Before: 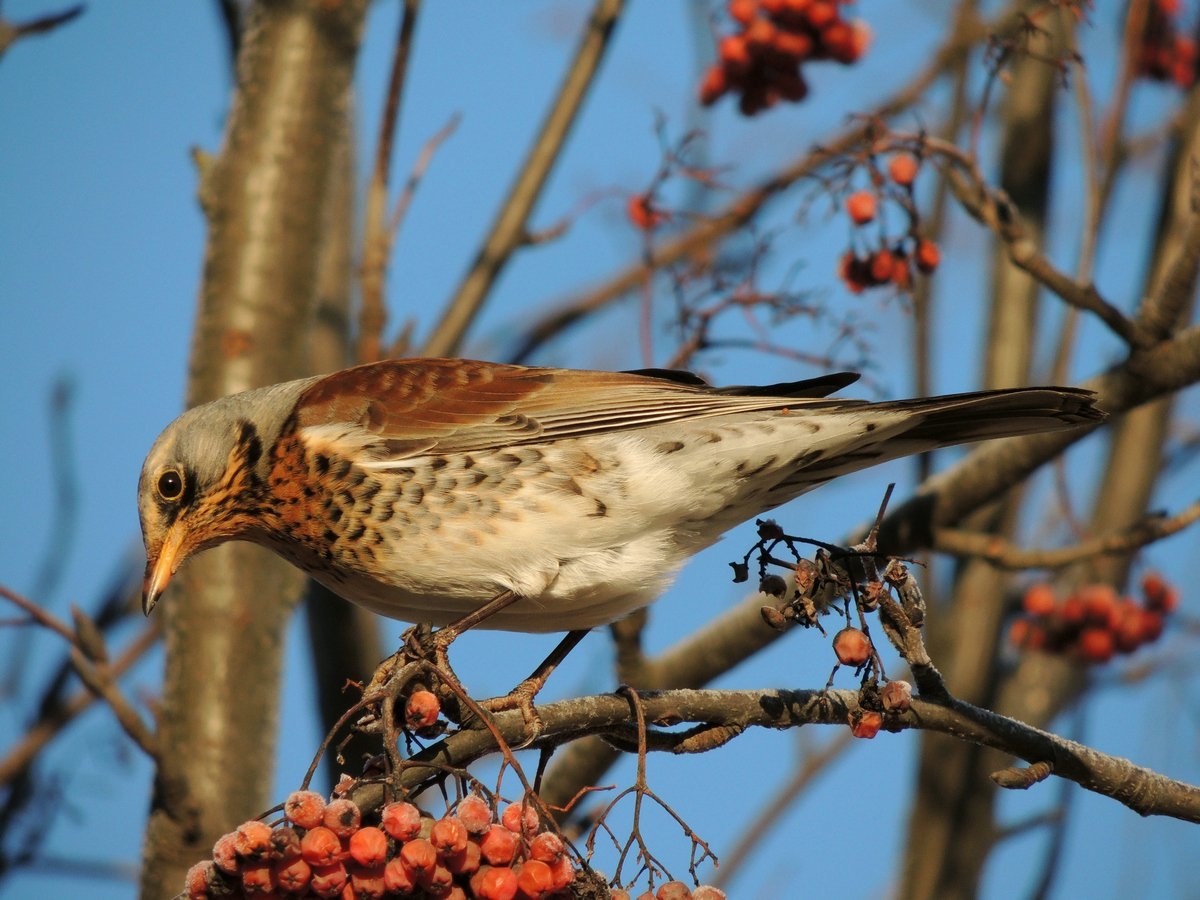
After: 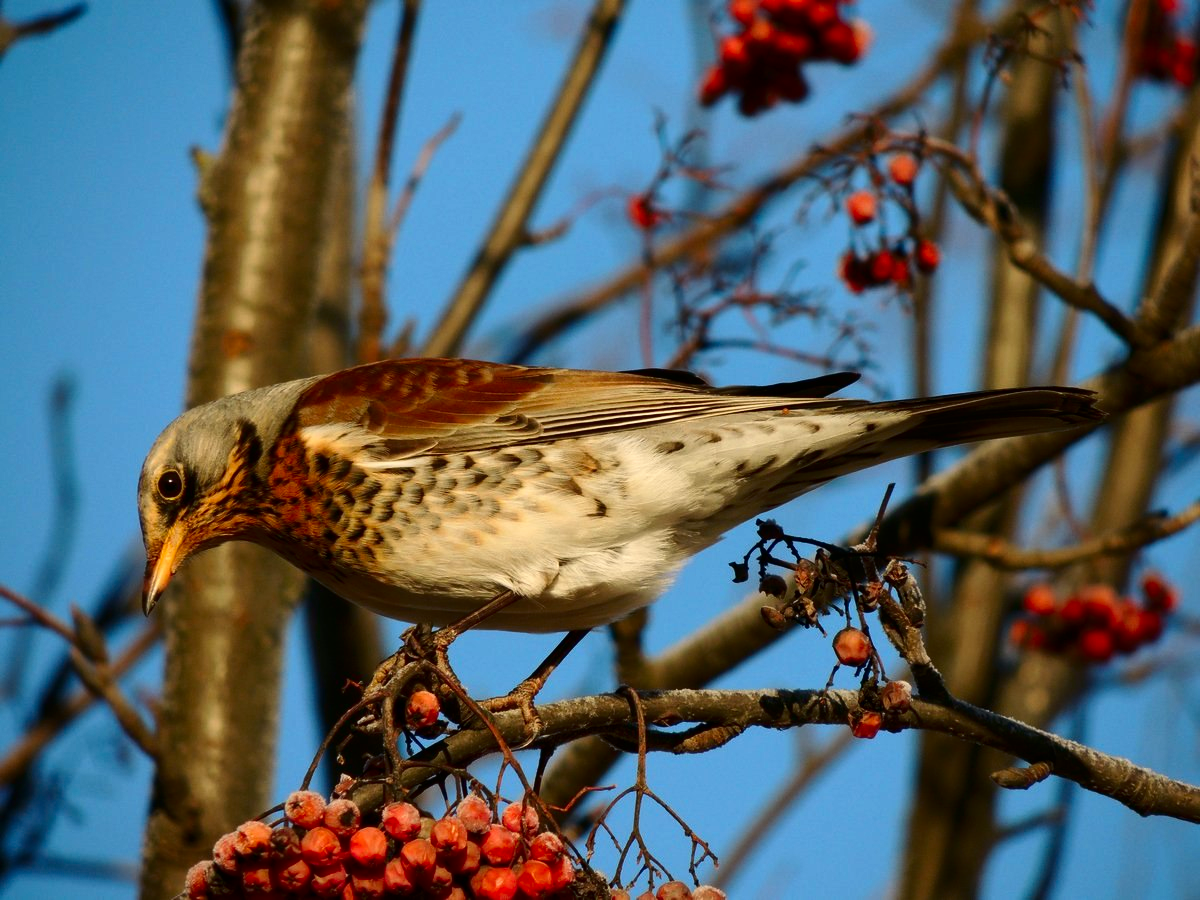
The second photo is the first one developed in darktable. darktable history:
contrast brightness saturation: contrast 0.194, brightness -0.108, saturation 0.21
